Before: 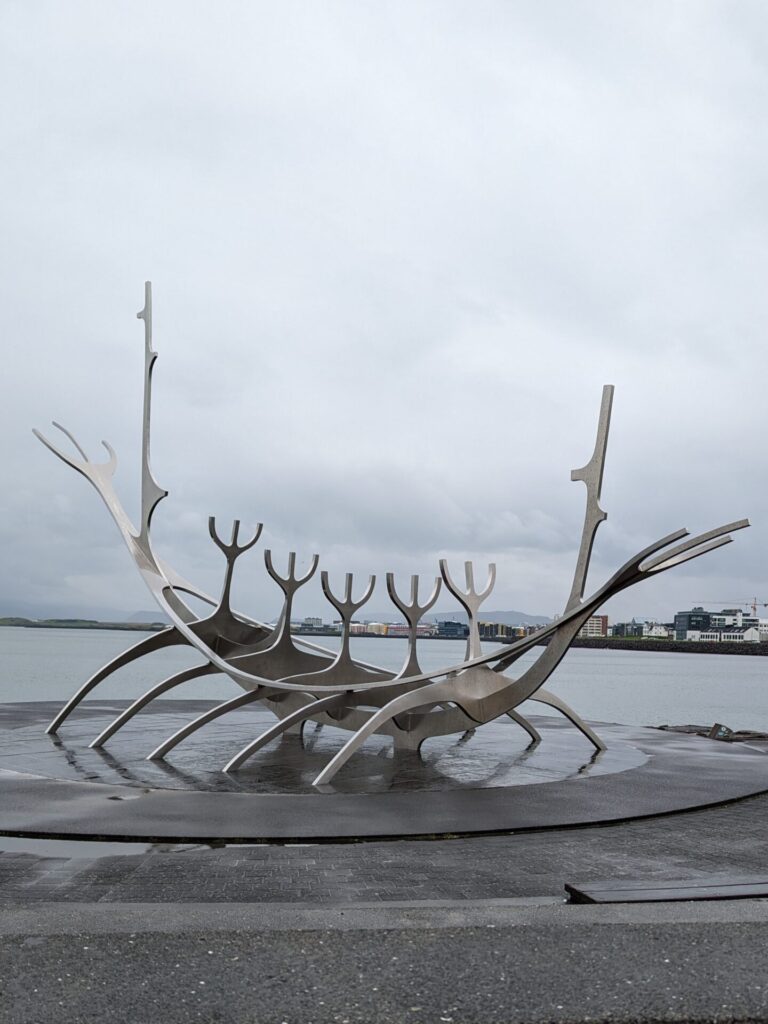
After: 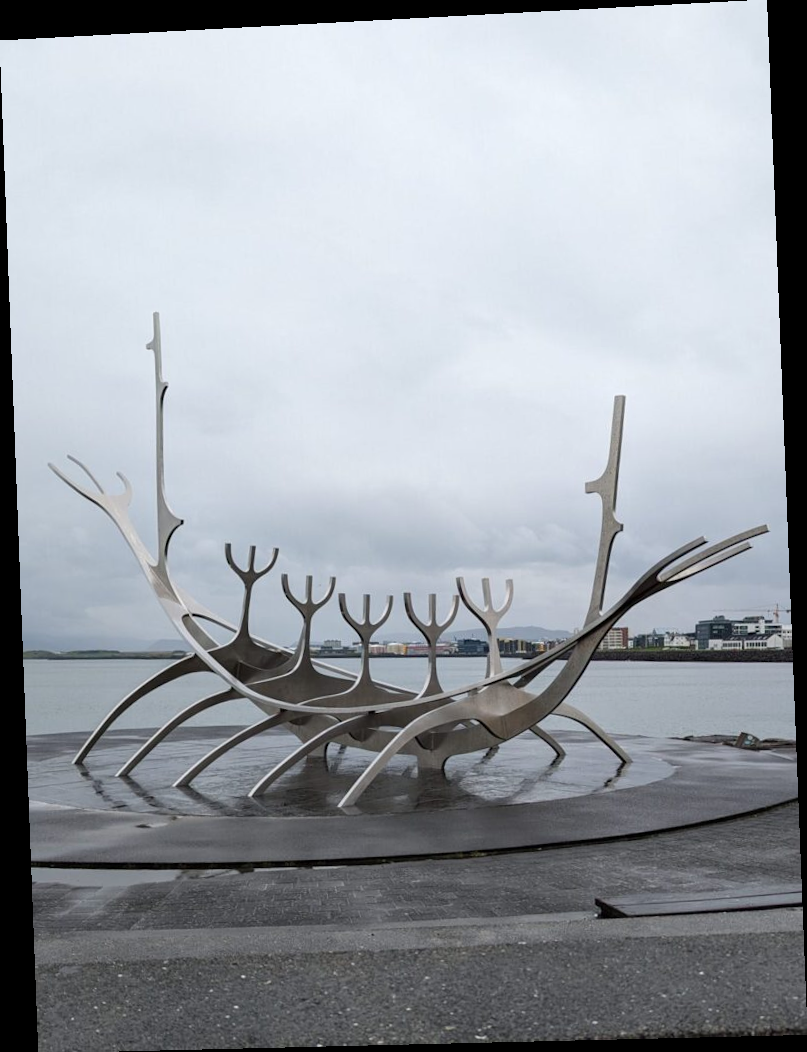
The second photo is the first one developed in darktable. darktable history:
rotate and perspective: rotation -2.22°, lens shift (horizontal) -0.022, automatic cropping off
color correction: saturation 0.98
